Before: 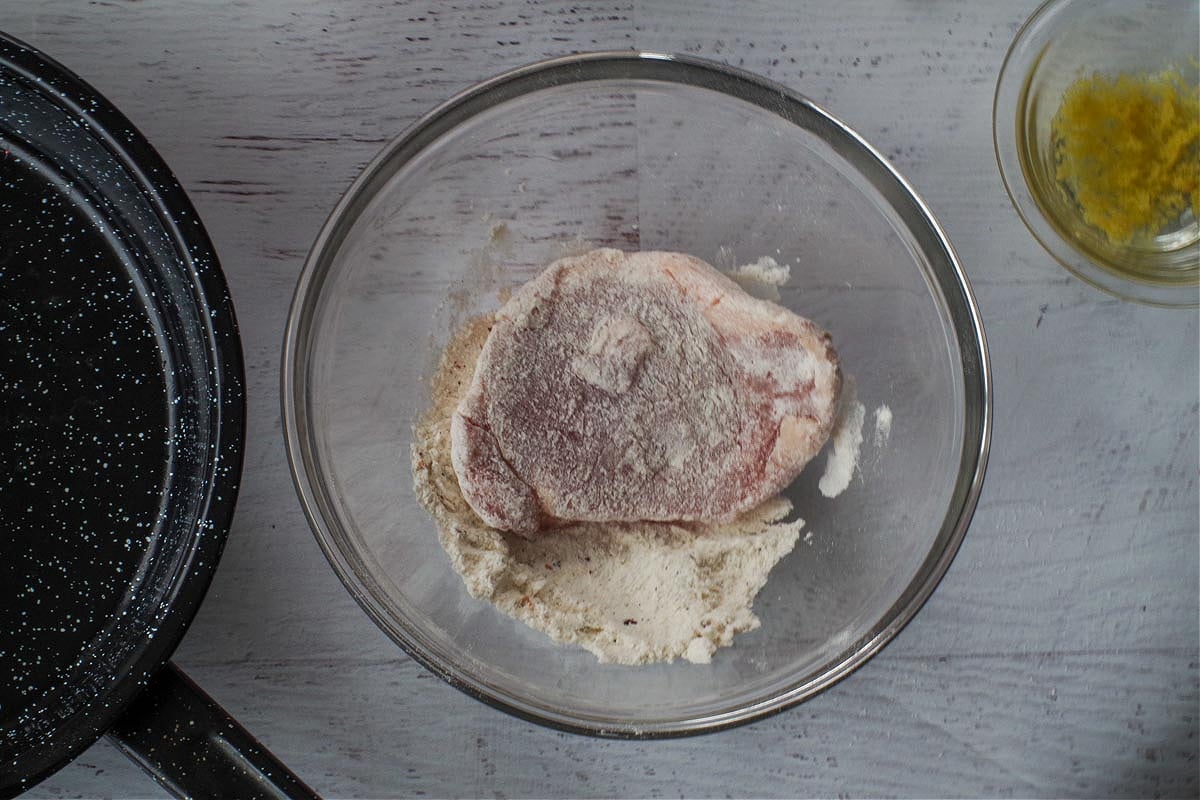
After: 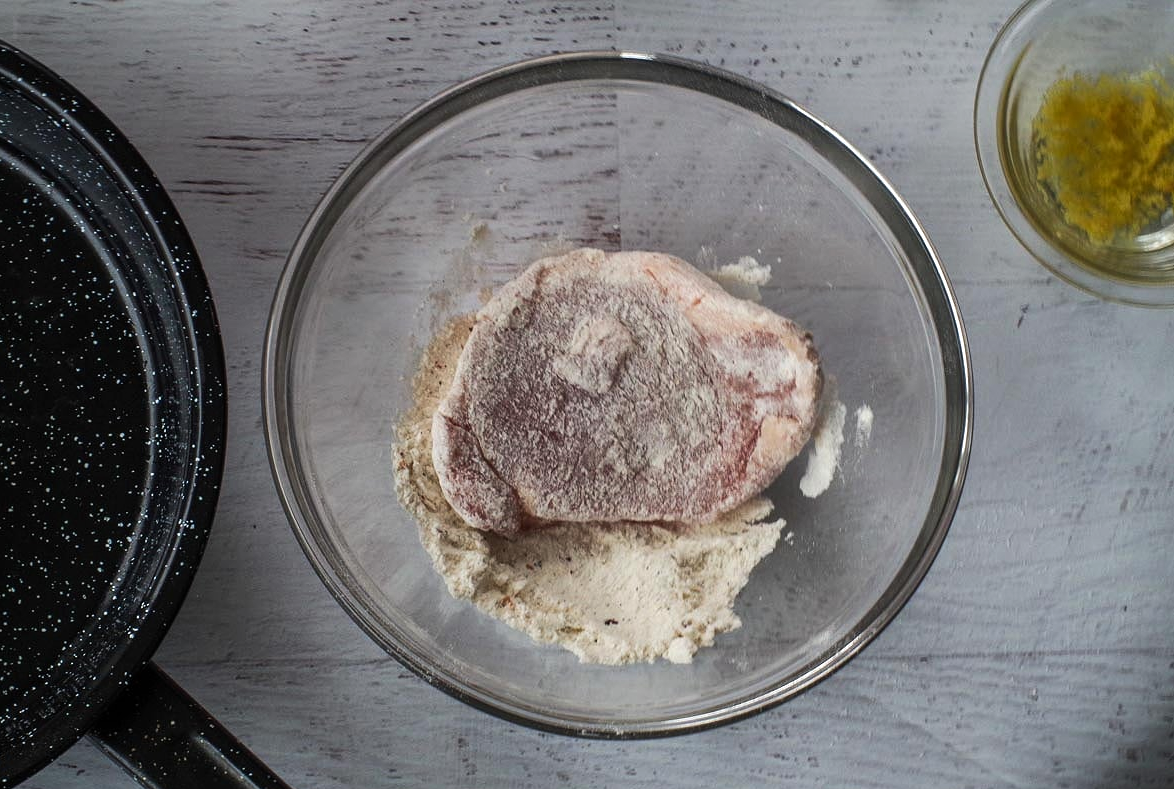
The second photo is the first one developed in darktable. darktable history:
tone equalizer: -8 EV -0.442 EV, -7 EV -0.358 EV, -6 EV -0.306 EV, -5 EV -0.225 EV, -3 EV 0.238 EV, -2 EV 0.321 EV, -1 EV 0.372 EV, +0 EV 0.401 EV, edges refinement/feathering 500, mask exposure compensation -1.57 EV, preserve details no
crop and rotate: left 1.621%, right 0.526%, bottom 1.359%
